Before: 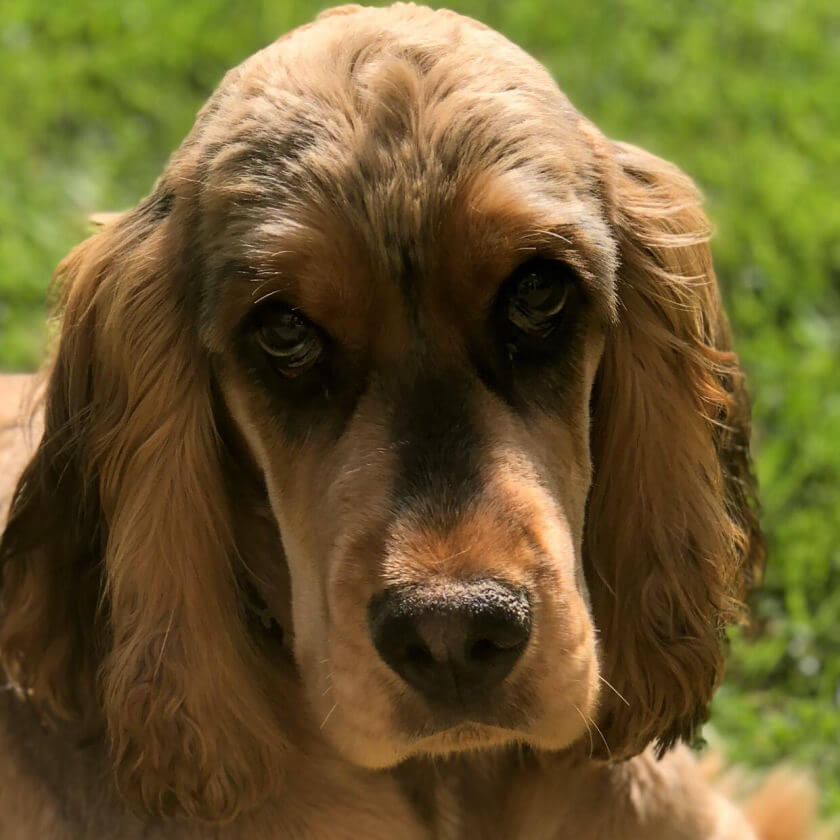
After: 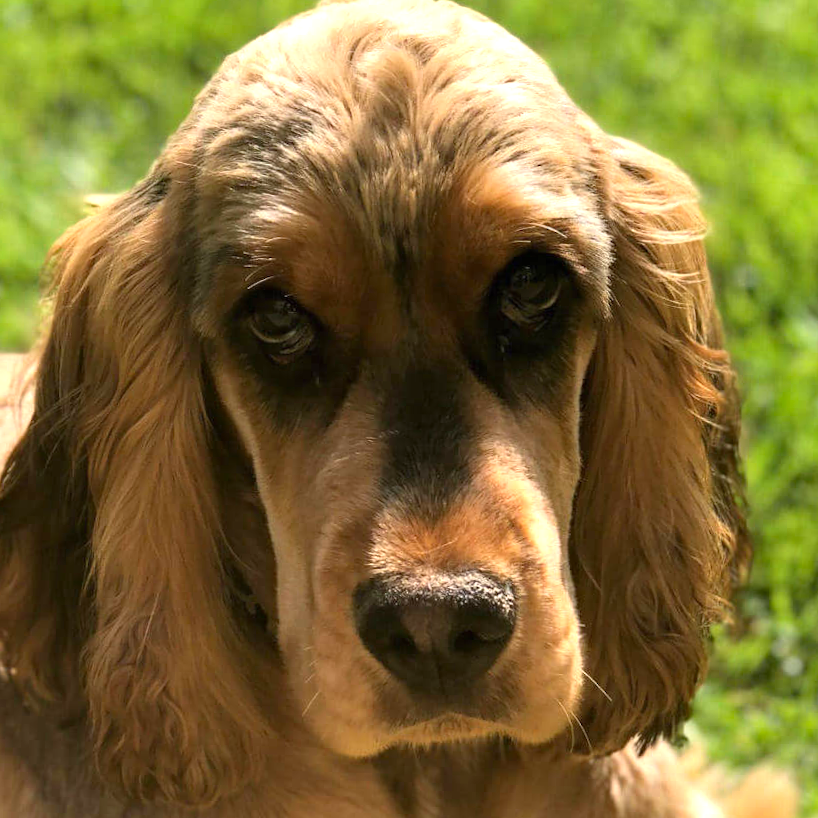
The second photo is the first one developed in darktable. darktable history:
crop and rotate: angle -1.52°
haze removal: compatibility mode true
exposure: black level correction 0, exposure 0.7 EV, compensate exposure bias true, compensate highlight preservation false
